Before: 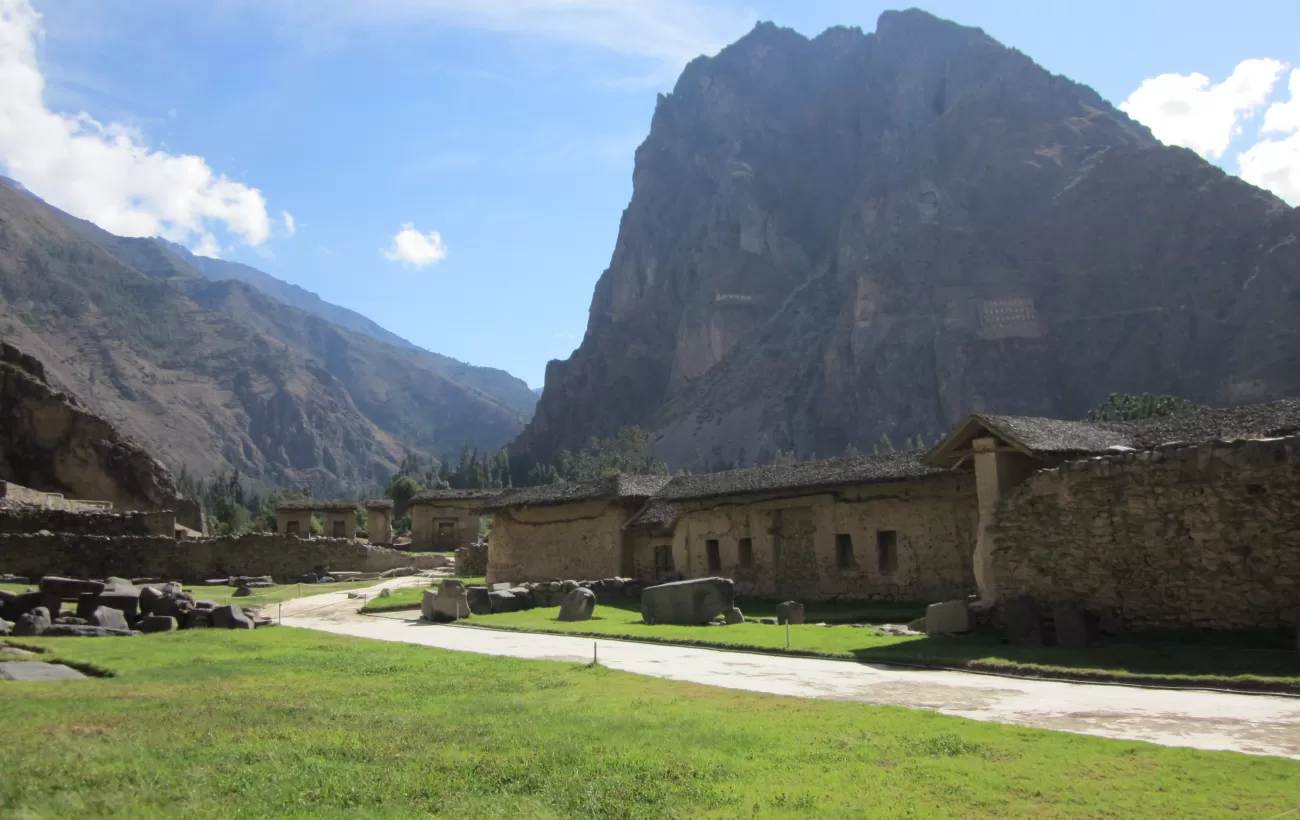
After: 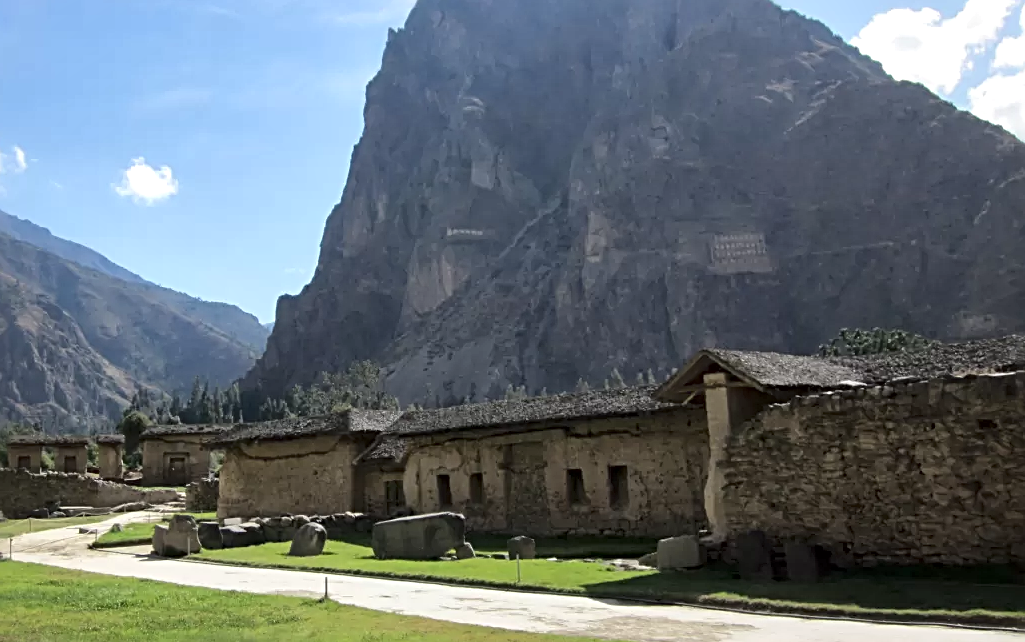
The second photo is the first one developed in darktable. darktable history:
local contrast: mode bilateral grid, contrast 21, coarseness 50, detail 171%, midtone range 0.2
sharpen: radius 3.118
crop and rotate: left 20.73%, top 8.029%, right 0.37%, bottom 13.617%
